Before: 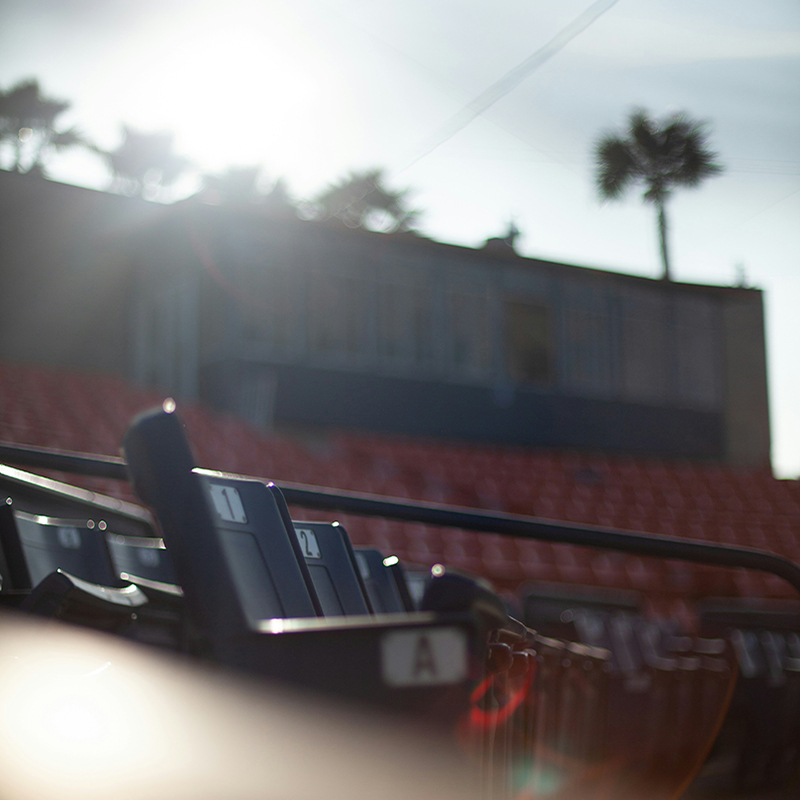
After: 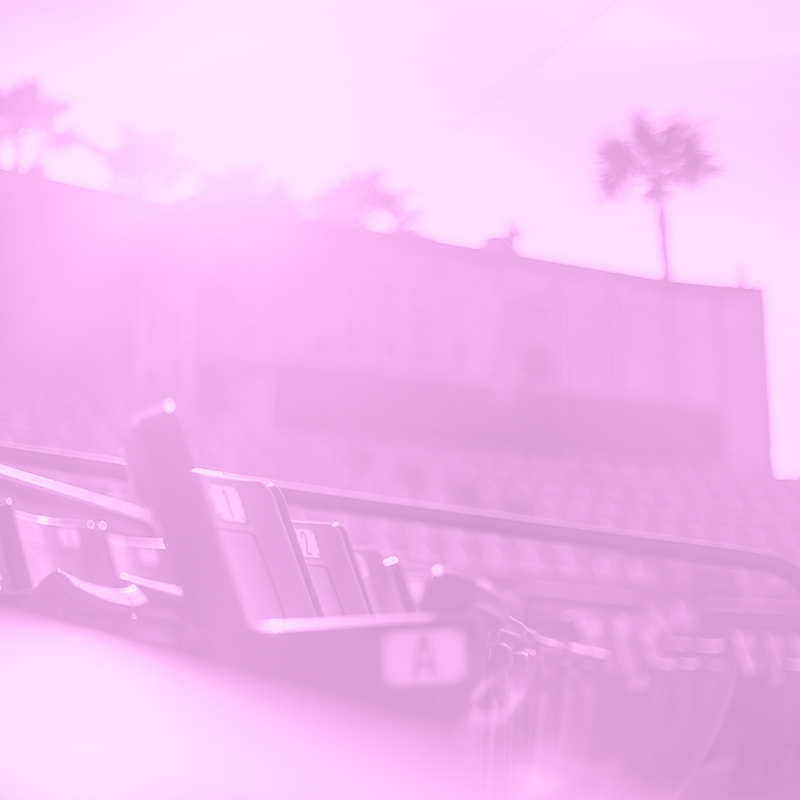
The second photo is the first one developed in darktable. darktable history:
local contrast: highlights 0%, shadows 0%, detail 133%
colorize: hue 331.2°, saturation 75%, source mix 30.28%, lightness 70.52%, version 1
